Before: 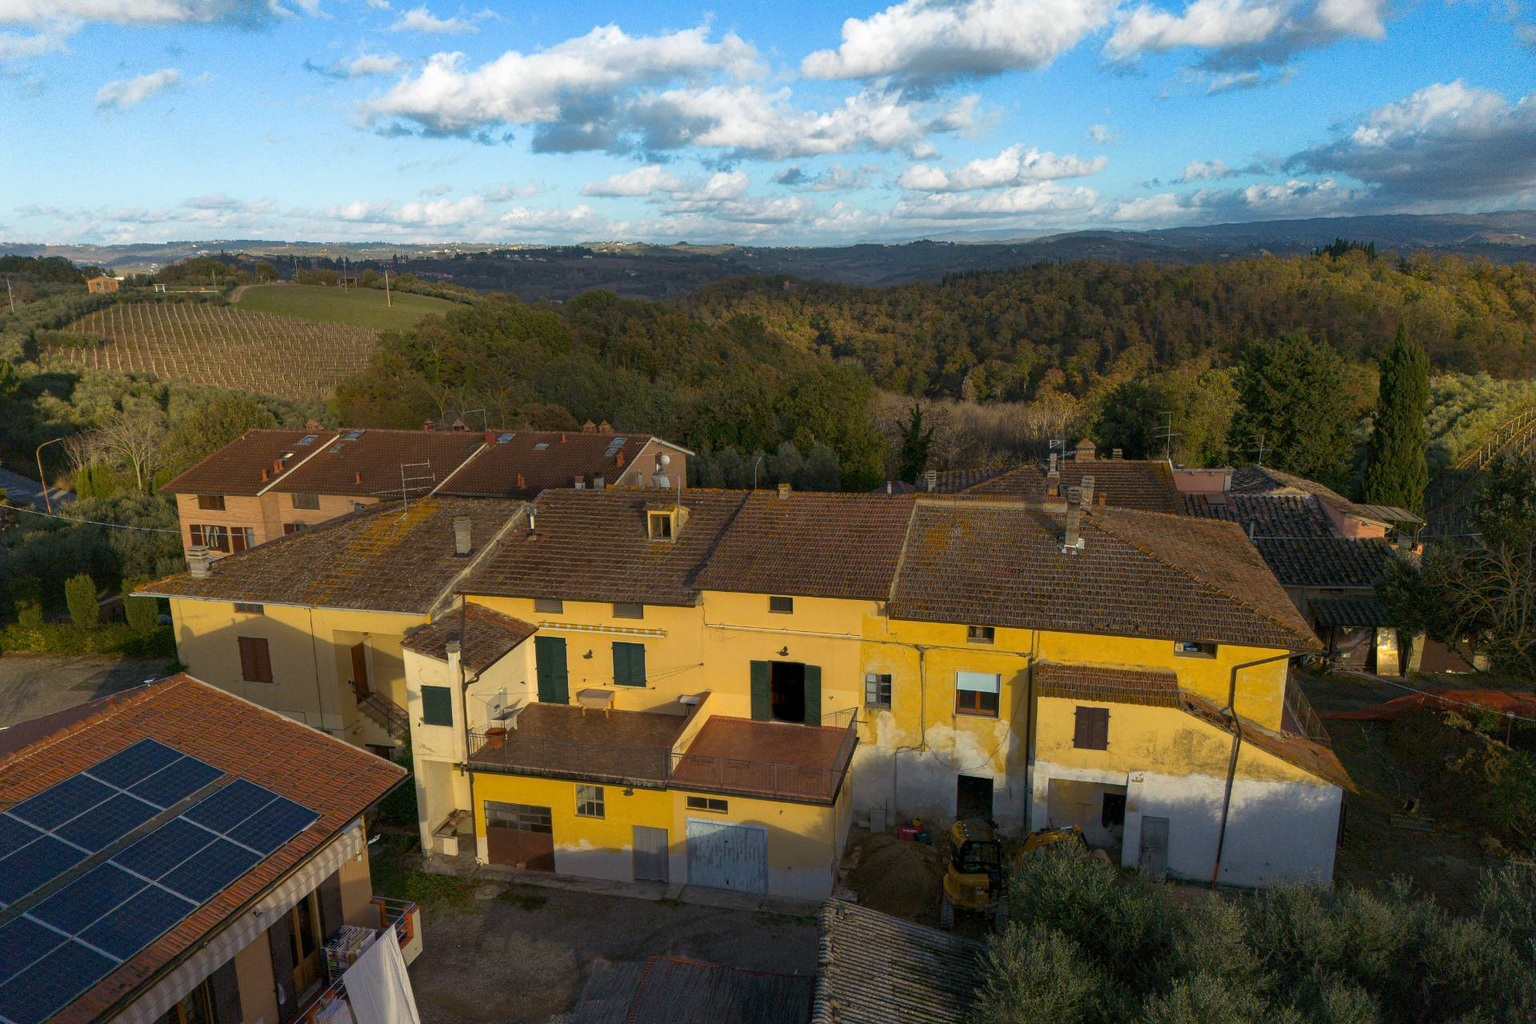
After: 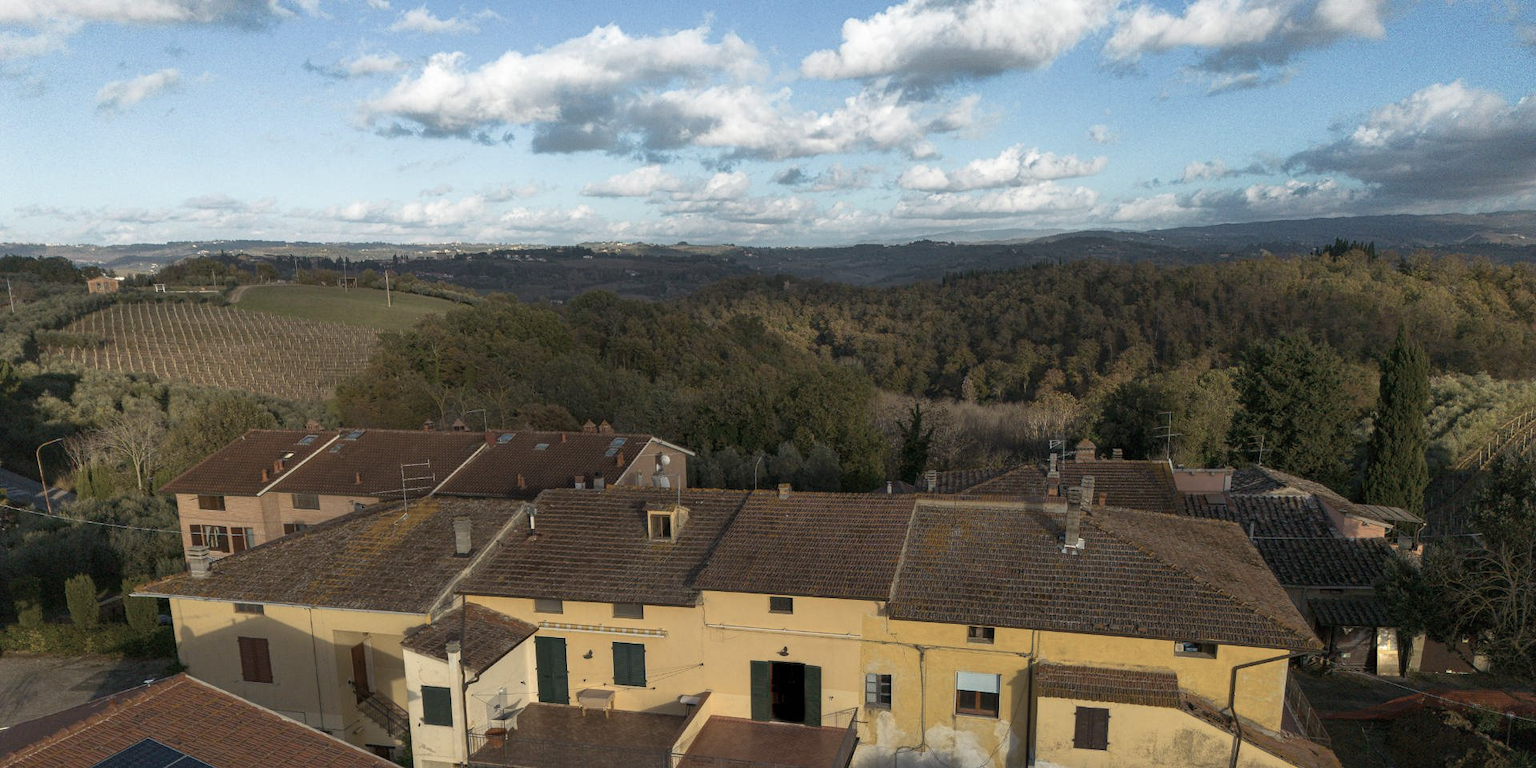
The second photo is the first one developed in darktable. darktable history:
crop: bottom 24.988%
color correction: saturation 0.57
